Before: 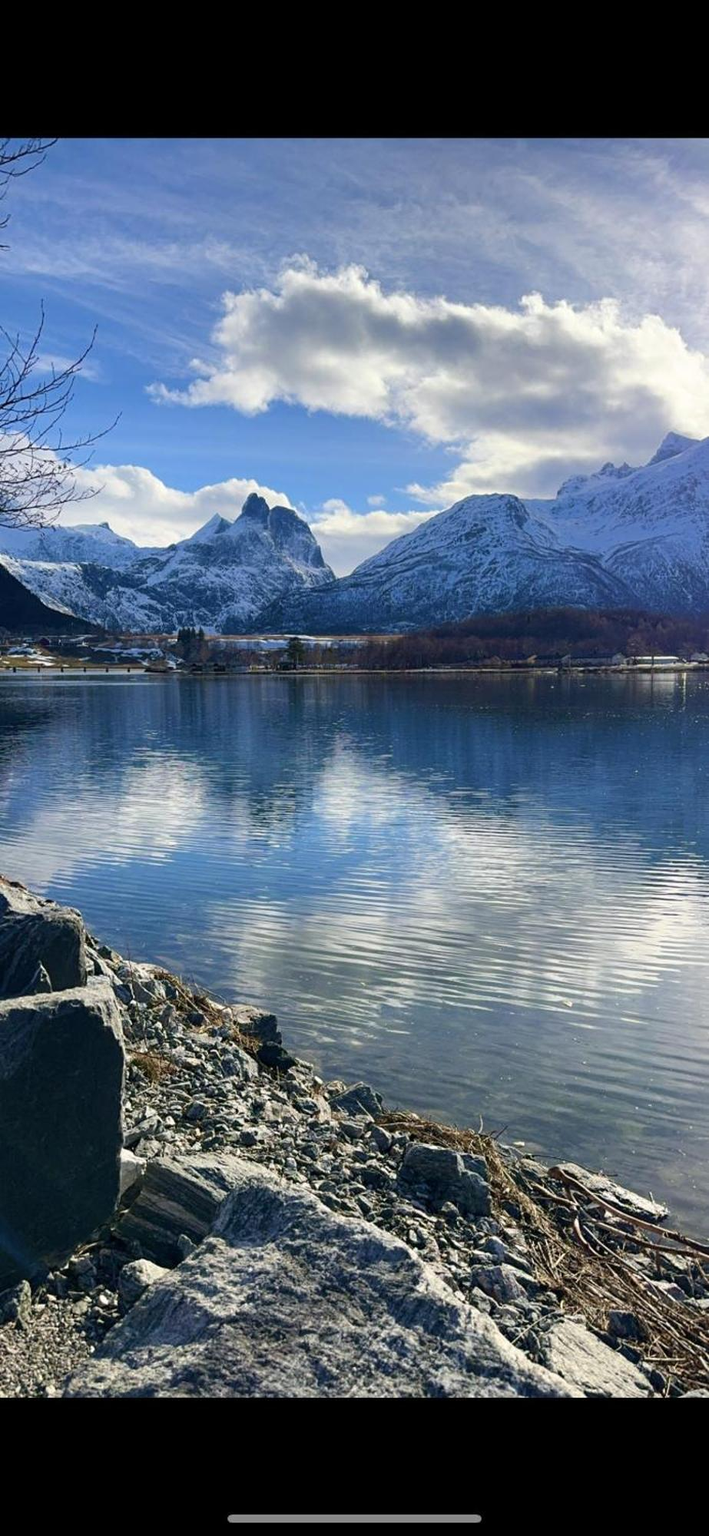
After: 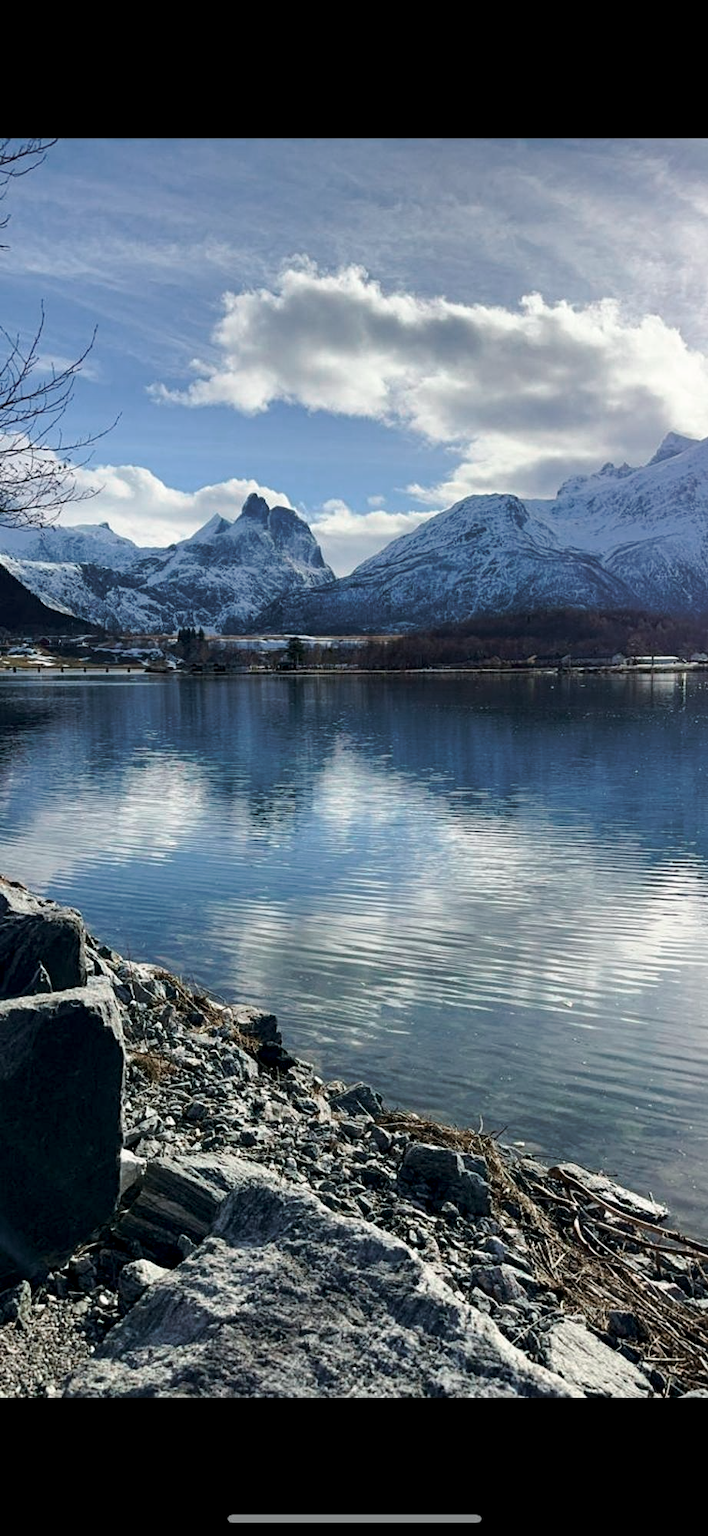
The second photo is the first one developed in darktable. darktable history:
tone curve: curves: ch0 [(0, 0) (0.003, 0.003) (0.011, 0.01) (0.025, 0.023) (0.044, 0.041) (0.069, 0.064) (0.1, 0.092) (0.136, 0.125) (0.177, 0.163) (0.224, 0.207) (0.277, 0.255) (0.335, 0.309) (0.399, 0.375) (0.468, 0.459) (0.543, 0.548) (0.623, 0.629) (0.709, 0.716) (0.801, 0.808) (0.898, 0.911) (1, 1)], preserve colors none
color look up table: target L [79.37, 65.77, 52.32, 40.56, 200.05, 100, 76.07, 67.61, 66.26, 61.53, 53.03, 57.39, 49.65, 38.72, 59.79, 59.15, 47.79, 37.23, 35.22, 17.8, 66.83, 68.22, 51.07, 50.25, 0 ×25], target a [-0.997, -20.12, -33.51, -11.18, -0.007, 0, 0.36, 12.26, 12.56, 24.45, -0.325, 32, 35.15, 12.79, 4.973, 29.53, 3.138, -0.363, 16.61, 0.023, -27.25, -0.872, -17.98, -4.525, 0 ×25], target b [-0.602, 25.23, 8.609, 10.44, 0.085, 0.003, 39.14, 42.46, 13.41, 42.78, -0.056, 21.08, 30.17, 15.95, -11.6, 2.477, -26, -0.705, -8.42, -0.511, -8.38, -0.8, -21.49, -16.24, 0 ×25], num patches 24
